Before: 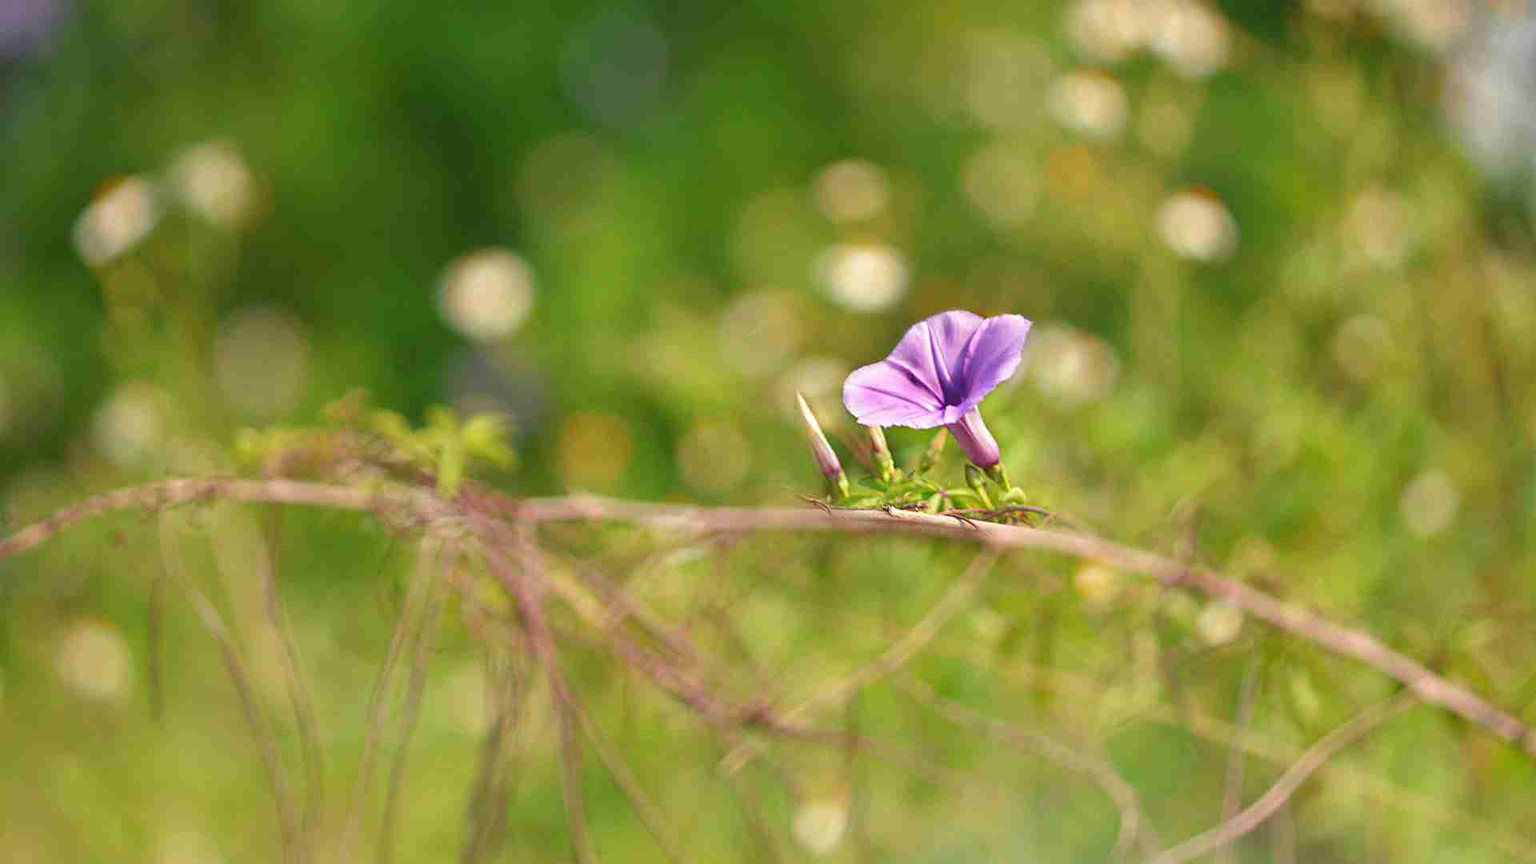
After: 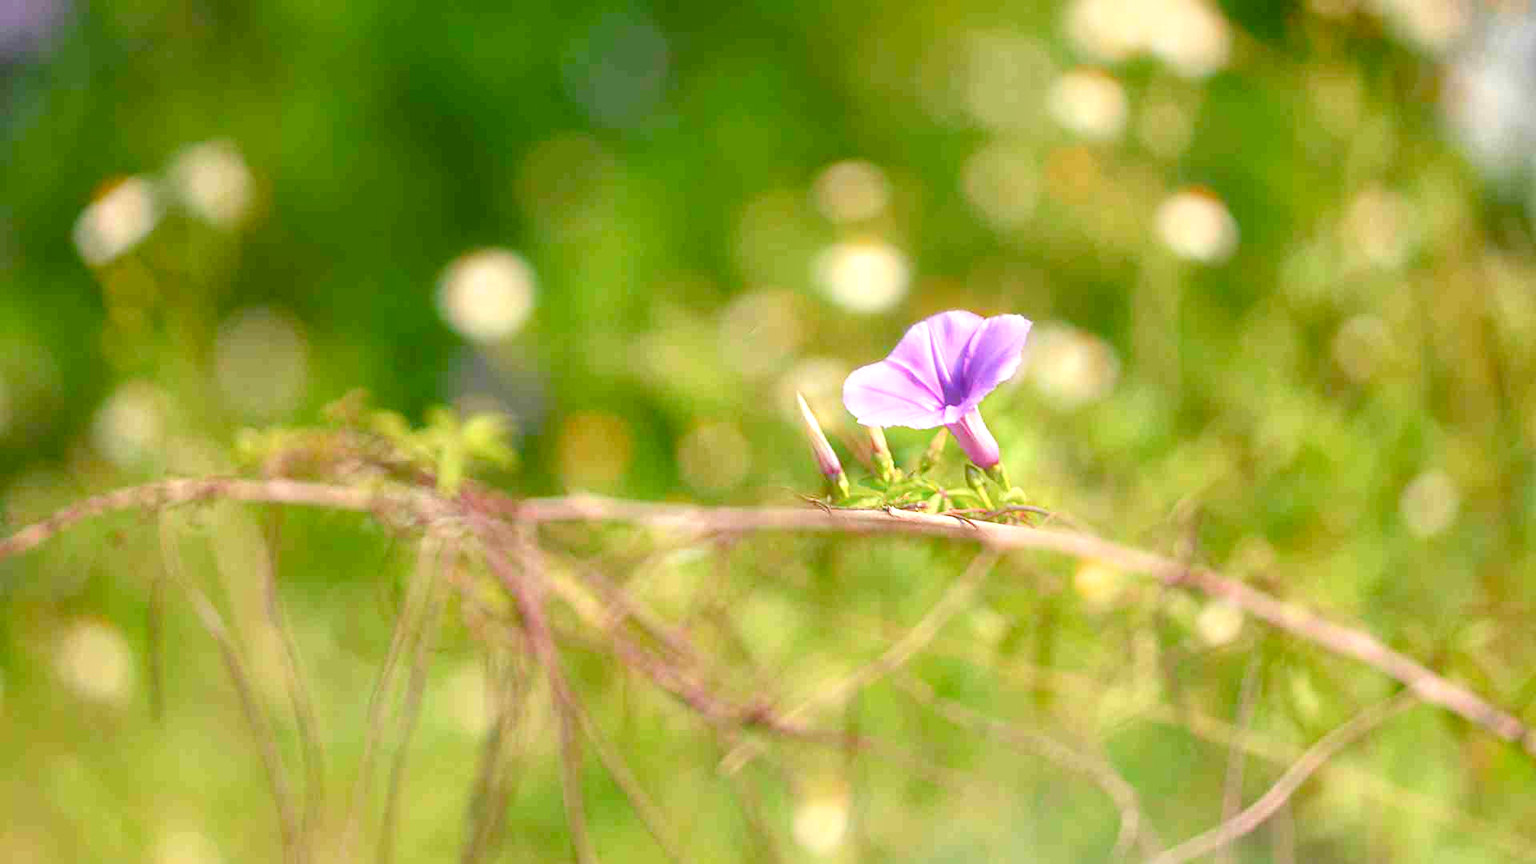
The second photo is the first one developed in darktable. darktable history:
bloom: size 5%, threshold 95%, strength 15%
color balance rgb: perceptual saturation grading › global saturation 20%, perceptual saturation grading › highlights -25%, perceptual saturation grading › shadows 25%
exposure: black level correction 0.001, exposure 0.5 EV, compensate exposure bias true, compensate highlight preservation false
